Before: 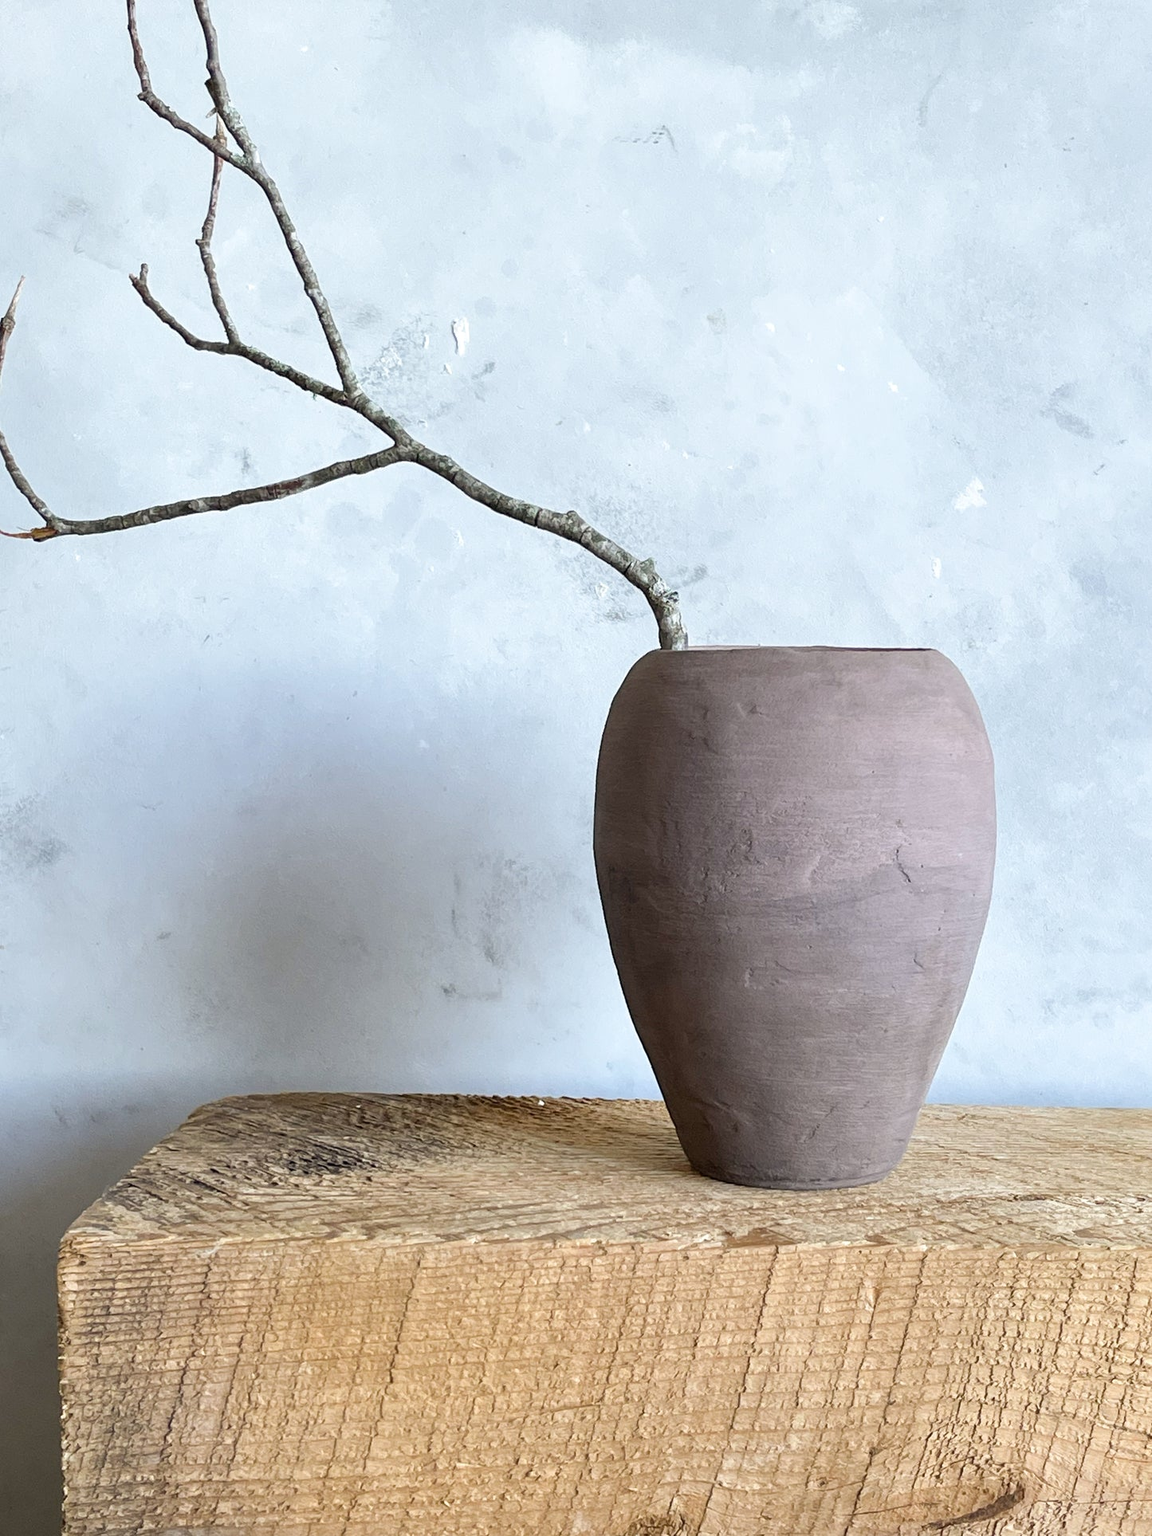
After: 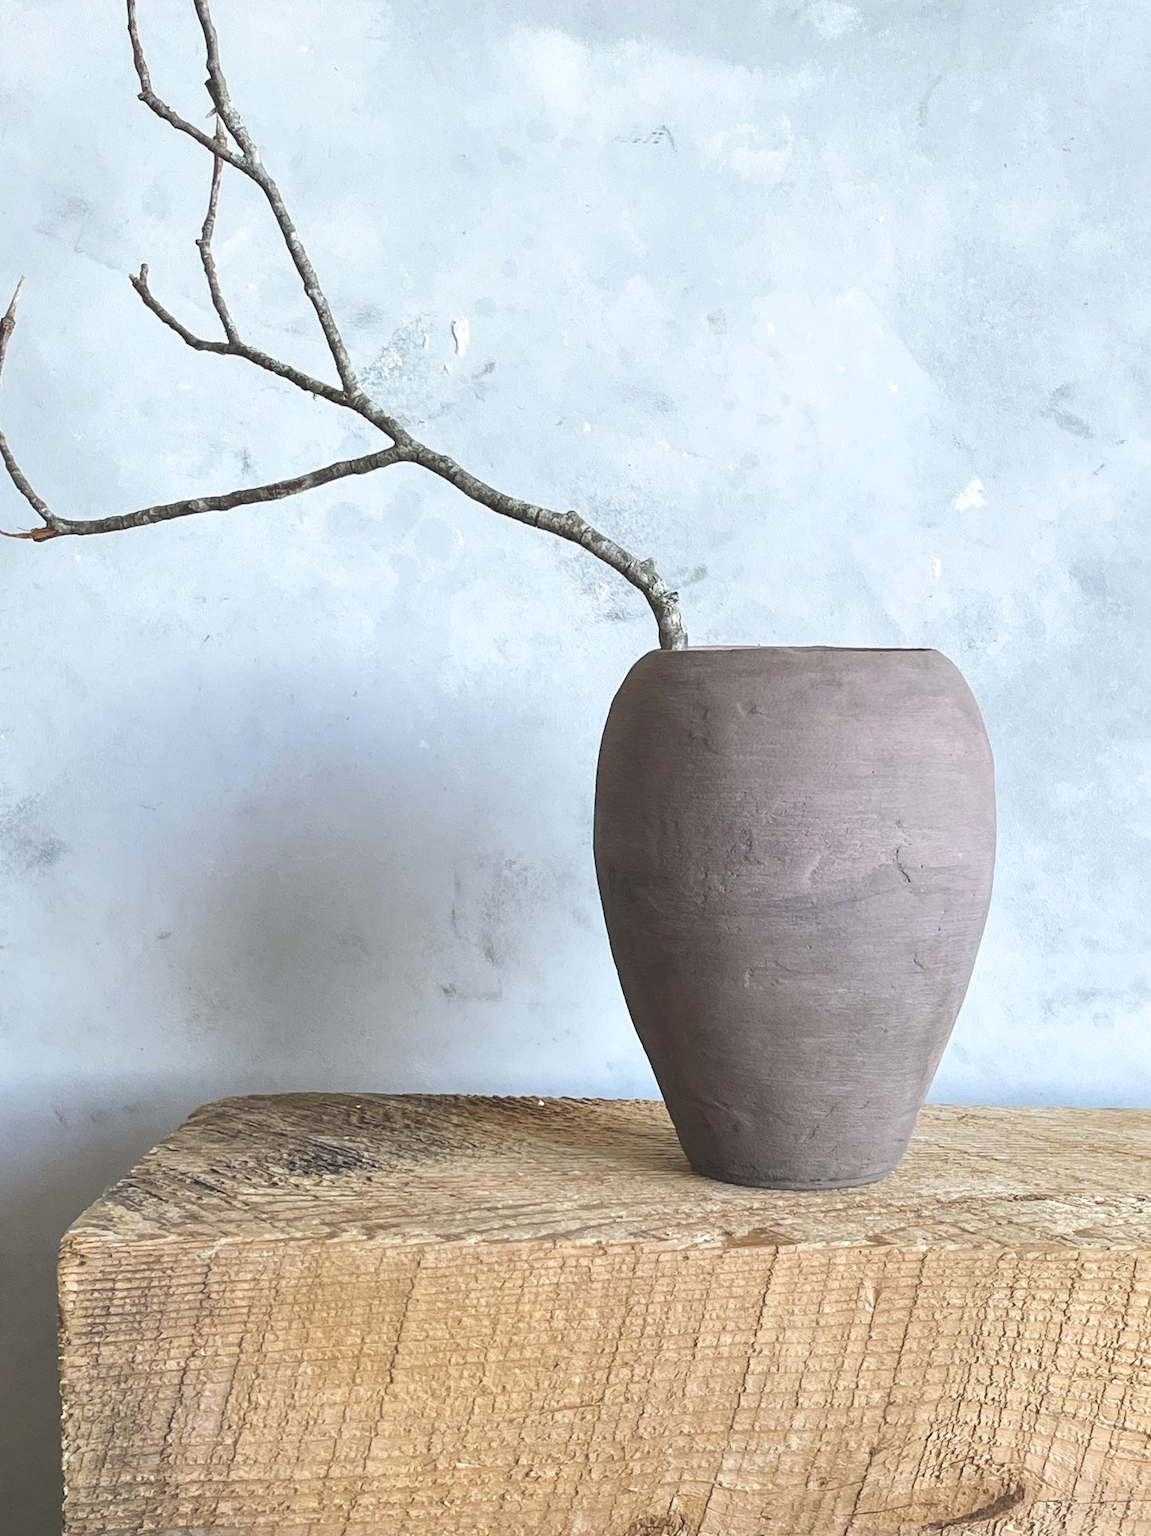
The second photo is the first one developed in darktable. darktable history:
local contrast: highlights 106%, shadows 102%, detail 120%, midtone range 0.2
exposure: black level correction -0.03, compensate exposure bias true, compensate highlight preservation false
